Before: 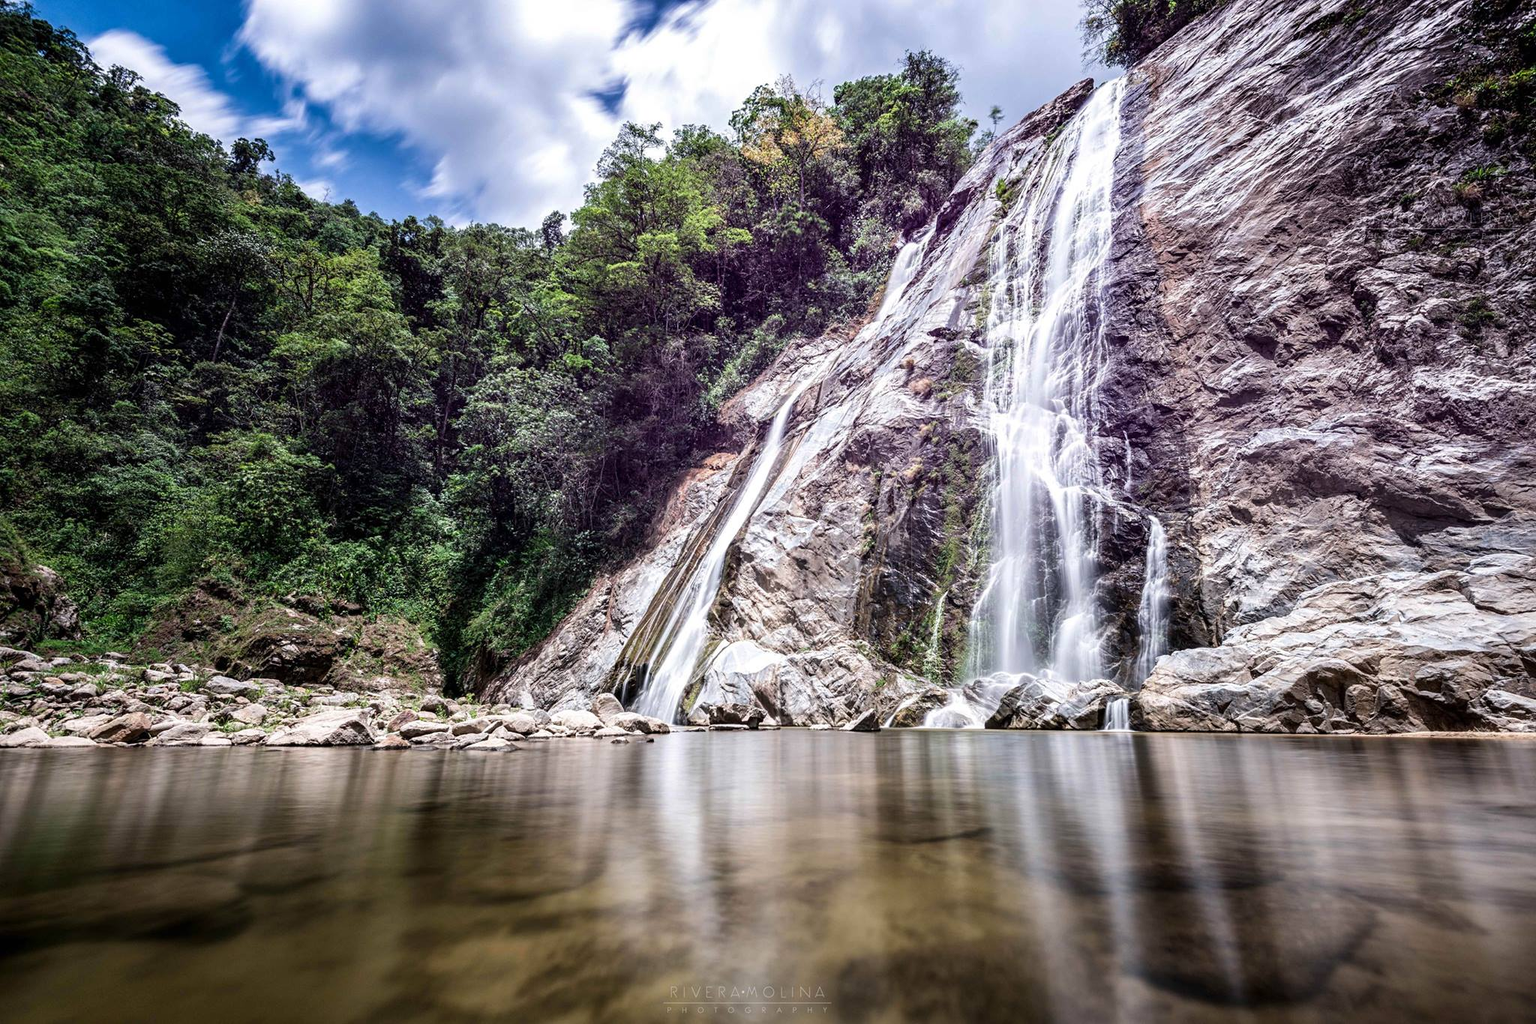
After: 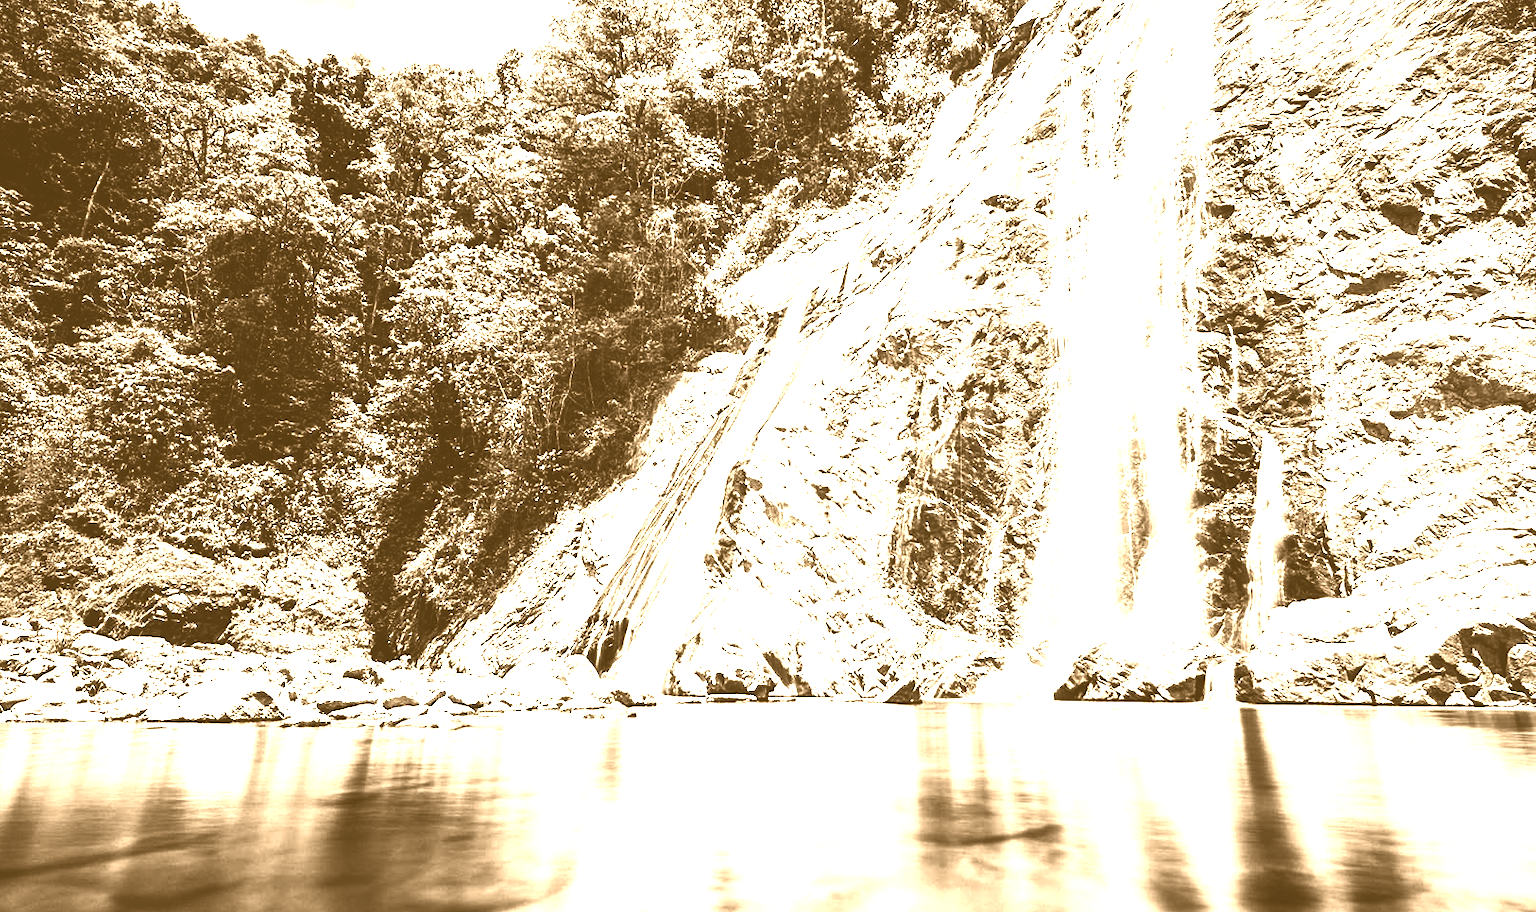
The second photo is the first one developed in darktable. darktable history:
crop: left 9.712%, top 16.928%, right 10.845%, bottom 12.332%
colorize: hue 28.8°, source mix 100%
contrast brightness saturation: contrast 0.26, brightness 0.02, saturation 0.87
exposure: black level correction 0, exposure 0.9 EV, compensate highlight preservation false
tone equalizer: -8 EV -0.75 EV, -7 EV -0.7 EV, -6 EV -0.6 EV, -5 EV -0.4 EV, -3 EV 0.4 EV, -2 EV 0.6 EV, -1 EV 0.7 EV, +0 EV 0.75 EV, edges refinement/feathering 500, mask exposure compensation -1.57 EV, preserve details no
